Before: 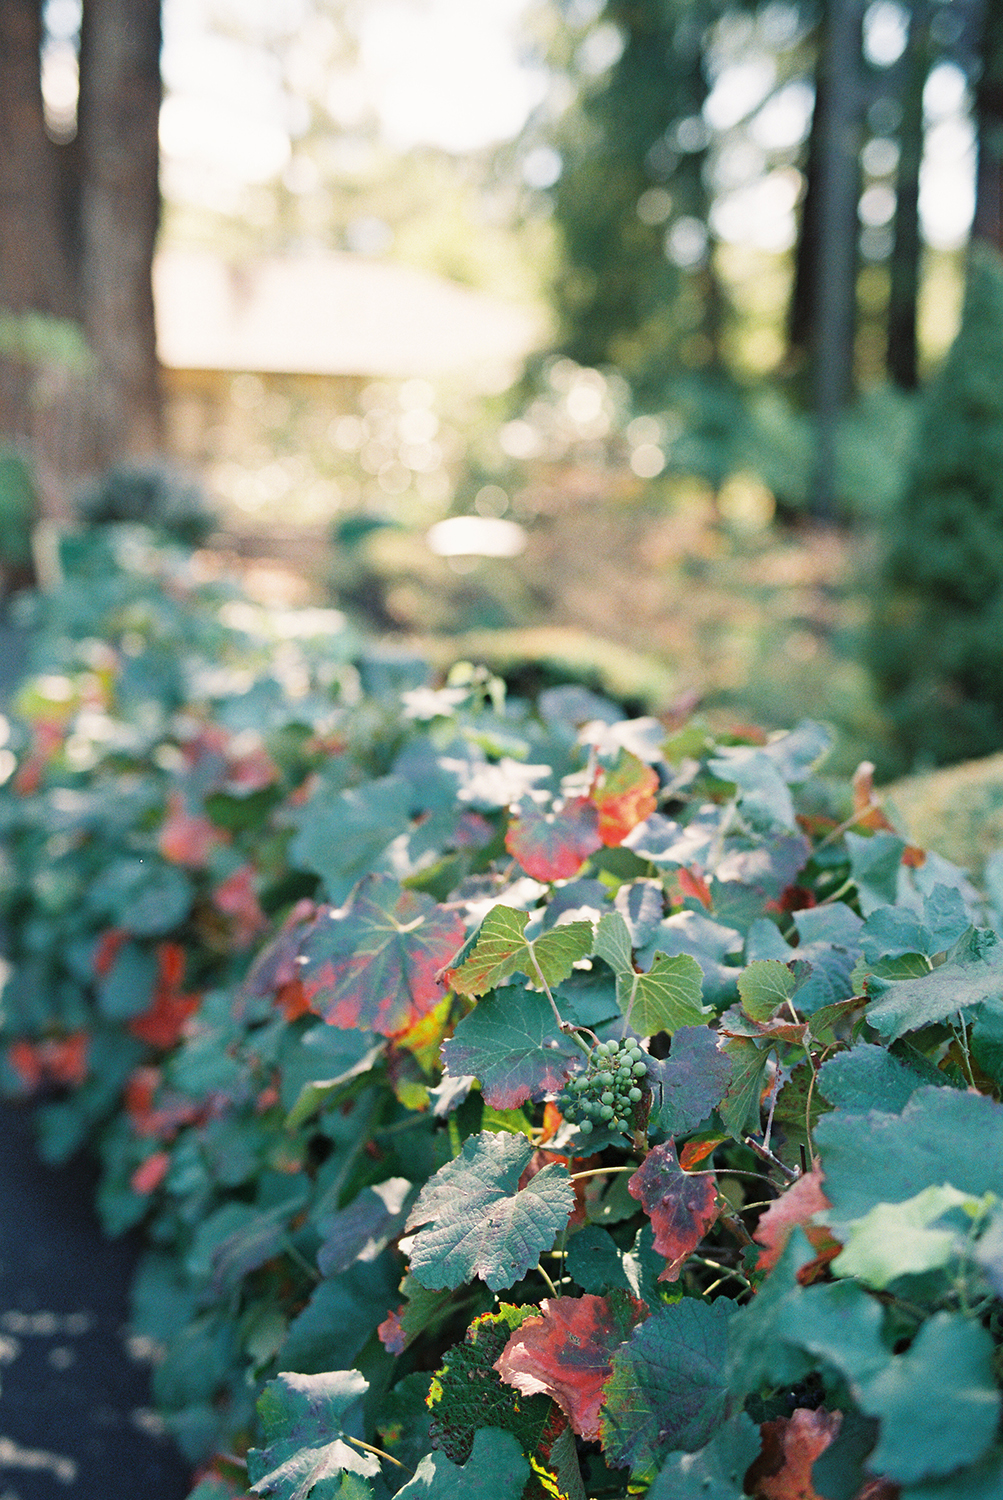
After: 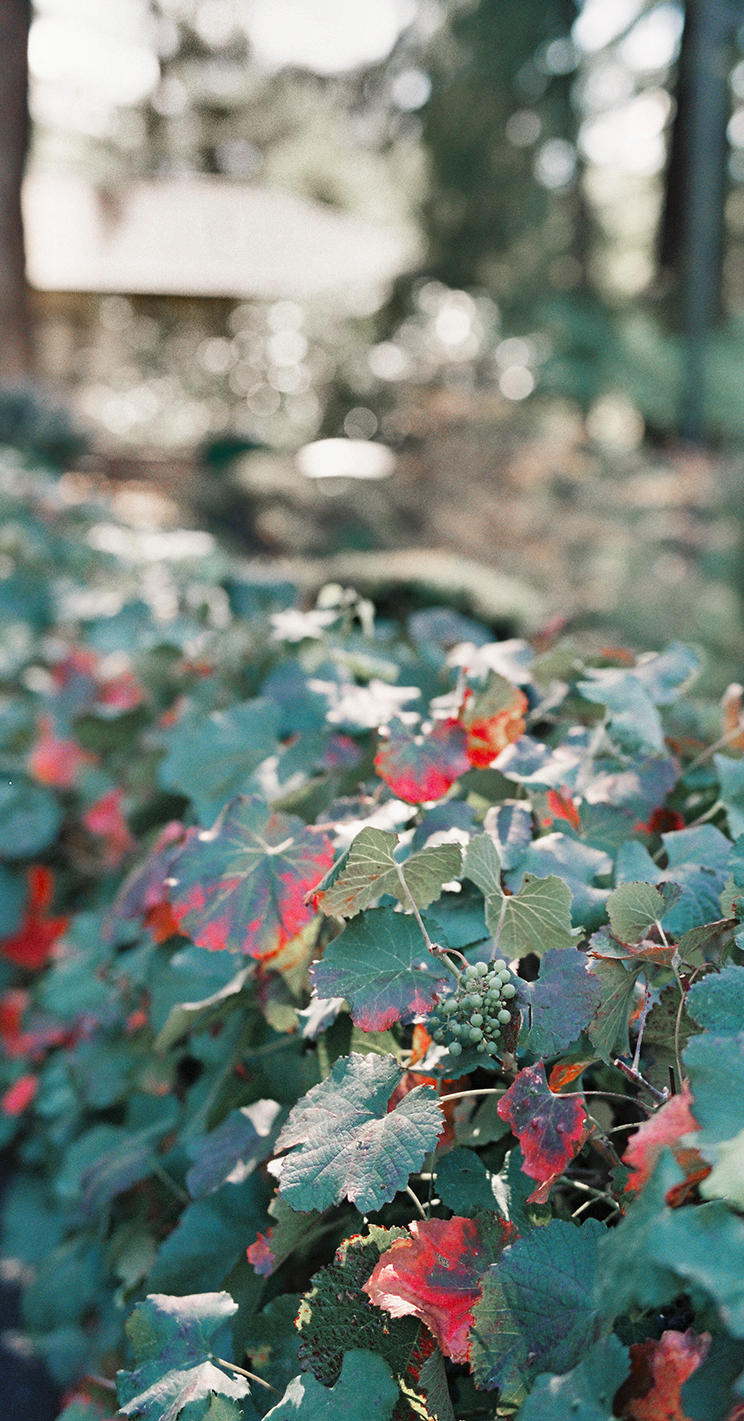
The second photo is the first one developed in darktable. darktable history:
crop and rotate: left 13.15%, top 5.251%, right 12.609%
white balance: emerald 1
color zones: curves: ch1 [(0, 0.708) (0.088, 0.648) (0.245, 0.187) (0.429, 0.326) (0.571, 0.498) (0.714, 0.5) (0.857, 0.5) (1, 0.708)]
shadows and highlights: shadows 19.13, highlights -83.41, soften with gaussian
